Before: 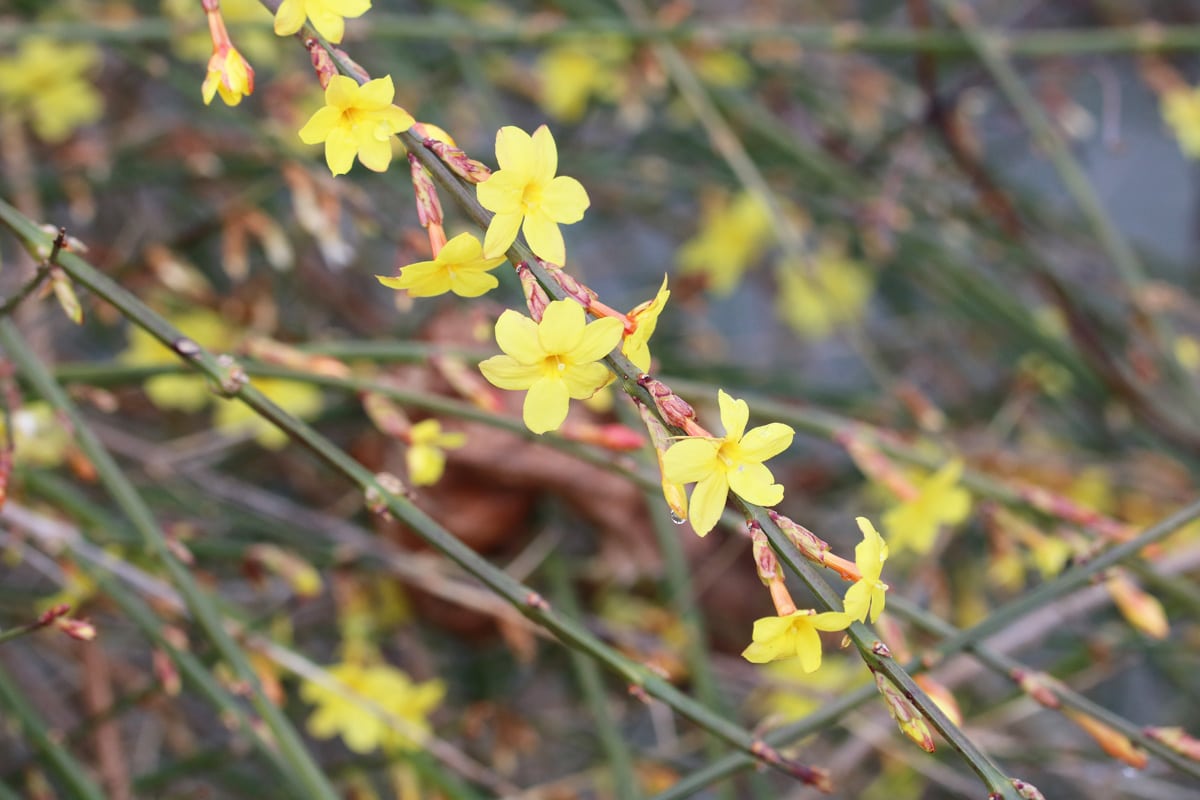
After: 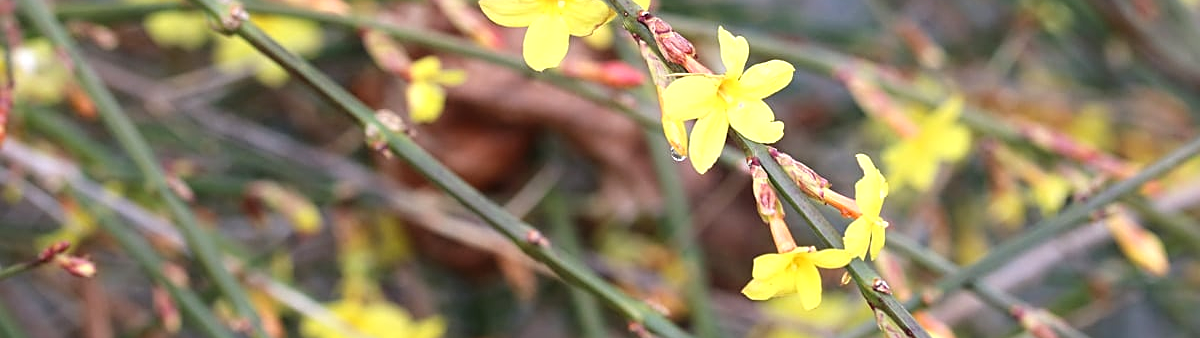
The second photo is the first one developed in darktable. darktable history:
tone equalizer: -8 EV -0.415 EV, -7 EV -0.405 EV, -6 EV -0.359 EV, -5 EV -0.218 EV, -3 EV 0.212 EV, -2 EV 0.322 EV, -1 EV 0.379 EV, +0 EV 0.386 EV
sharpen: on, module defaults
crop: top 45.426%, bottom 12.288%
